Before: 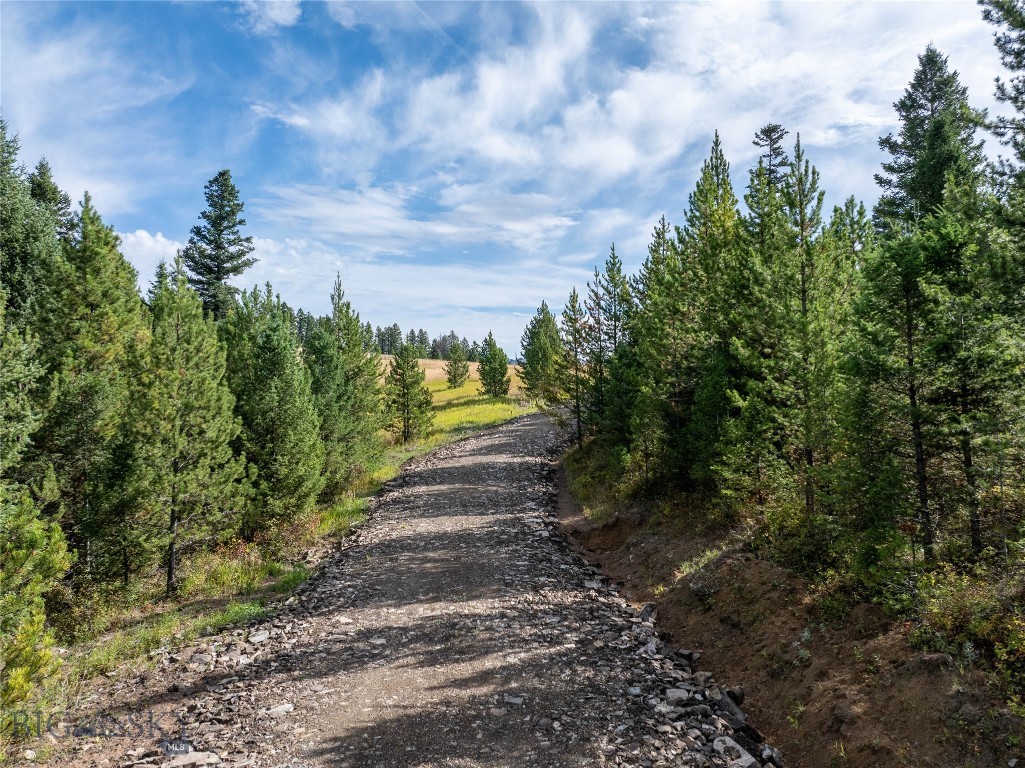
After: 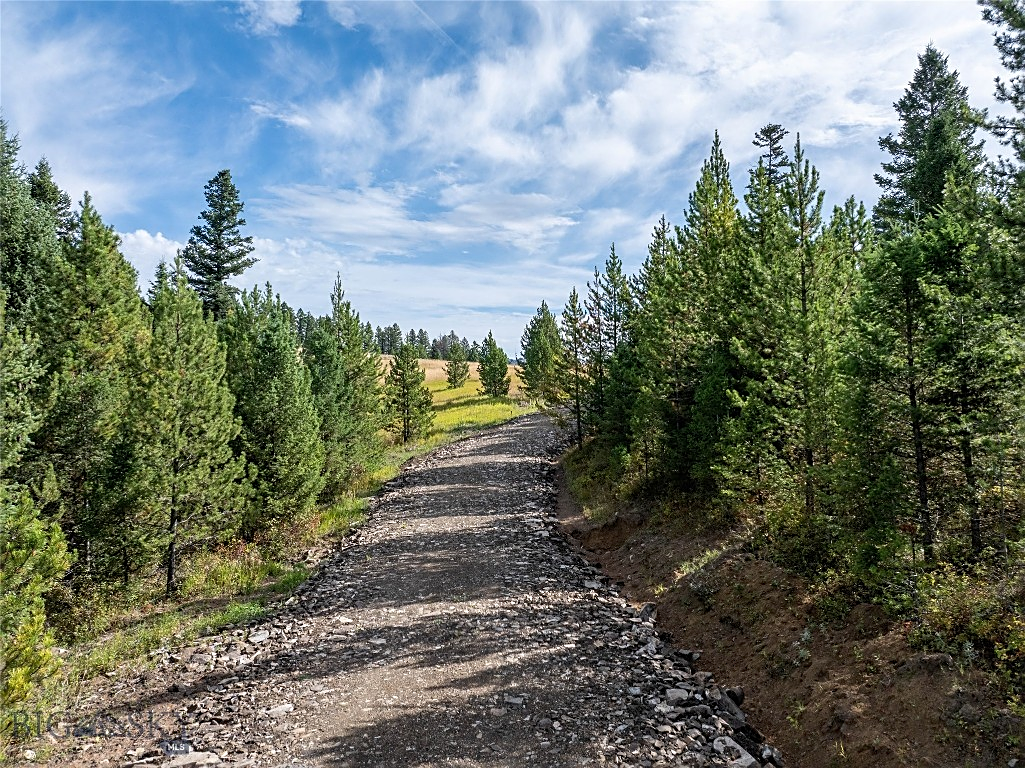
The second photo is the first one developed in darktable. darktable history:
sharpen: amount 0.496
